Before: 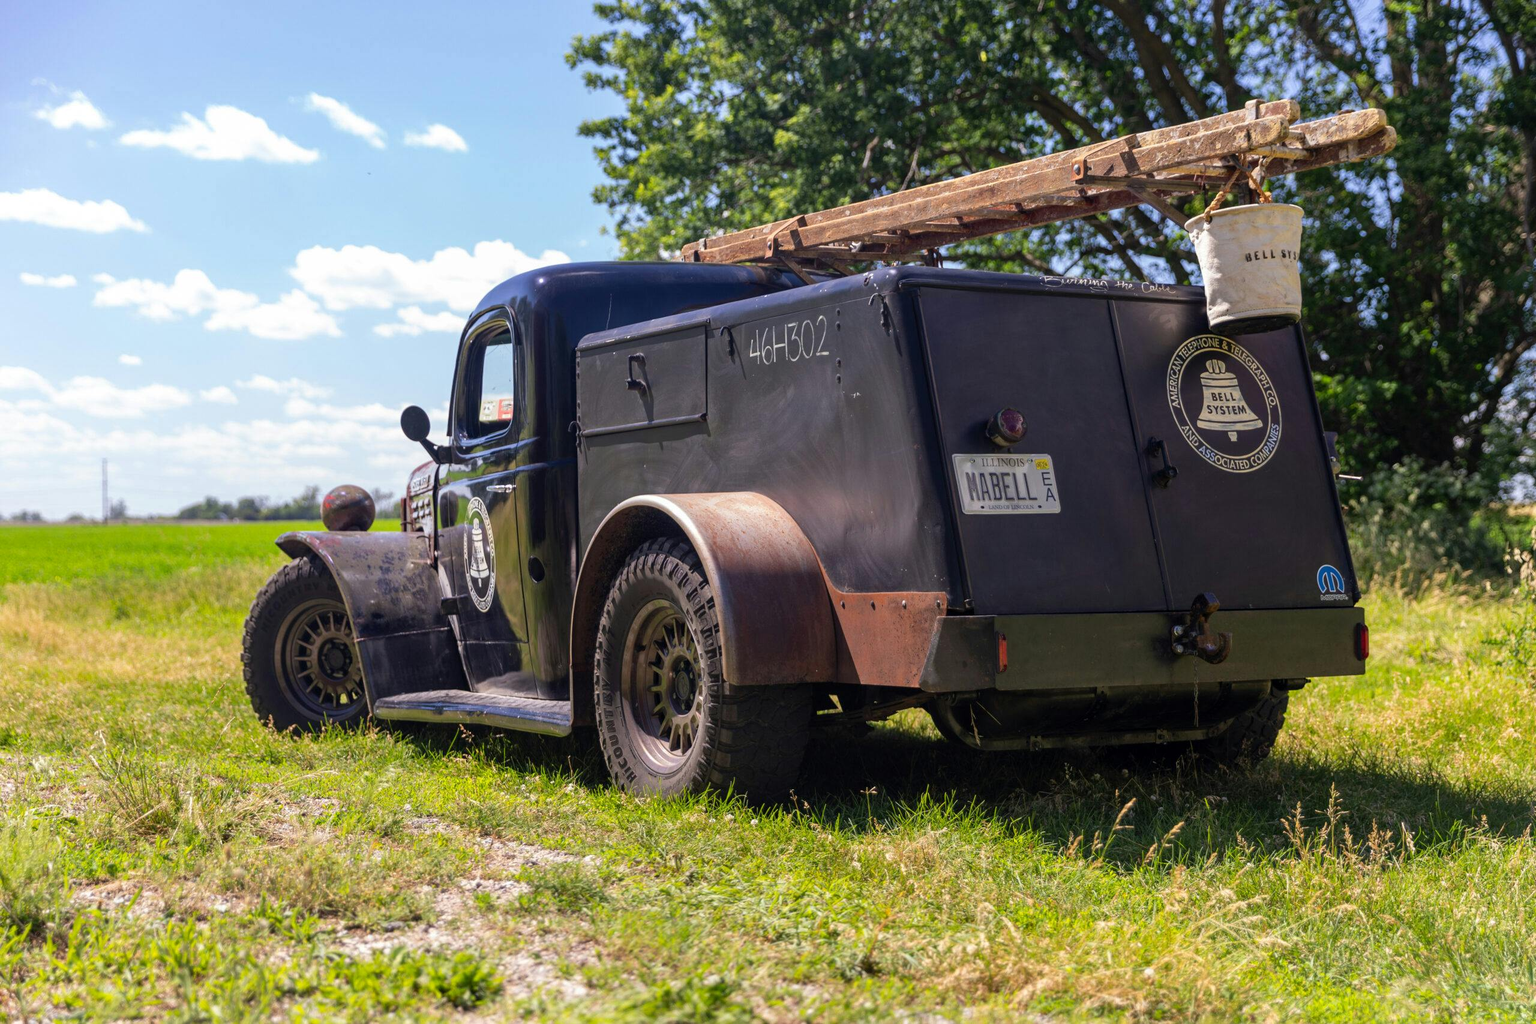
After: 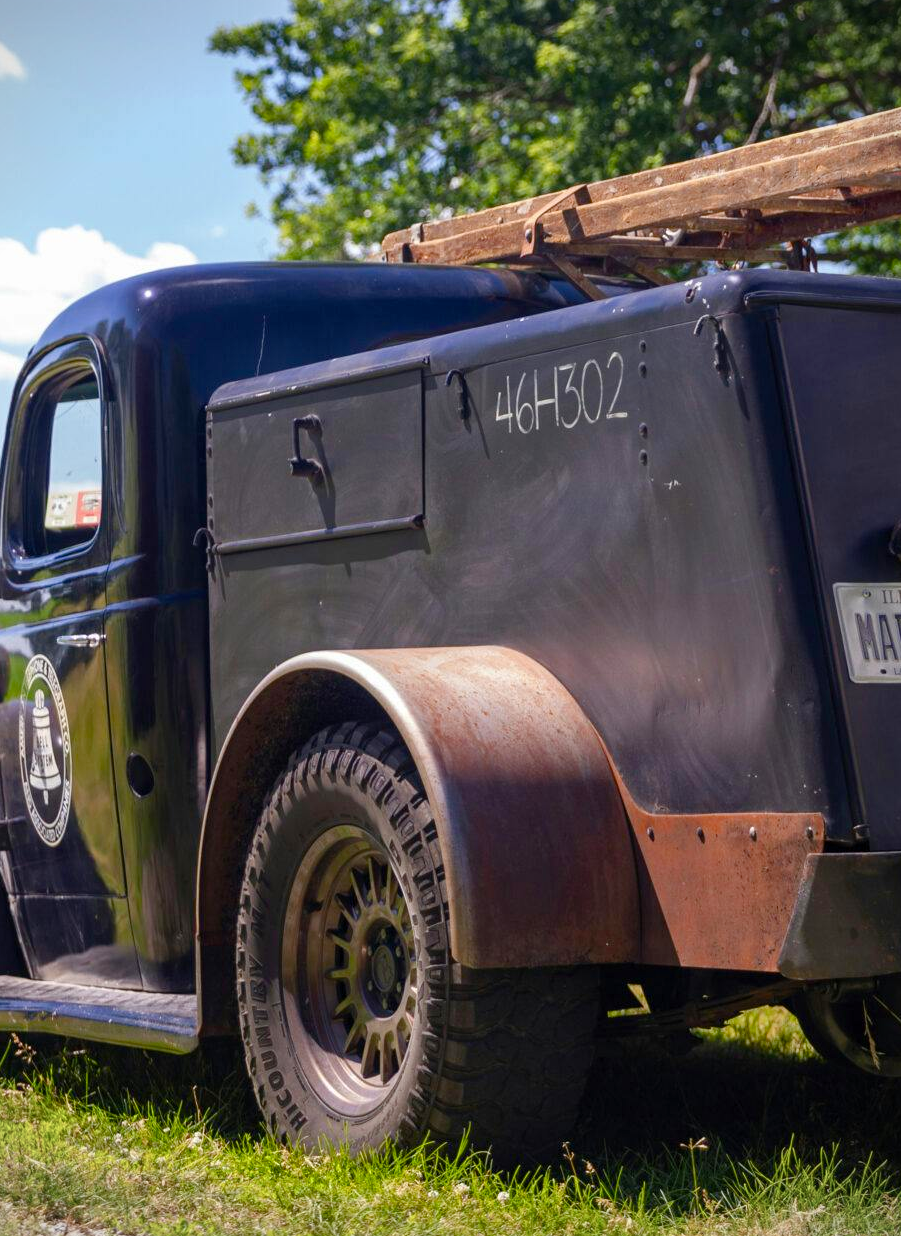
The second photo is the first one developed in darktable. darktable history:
crop and rotate: left 29.476%, top 10.214%, right 35.32%, bottom 17.333%
vignetting: fall-off start 92.6%, brightness -0.52, saturation -0.51, center (-0.012, 0)
color balance rgb: perceptual saturation grading › global saturation 20%, perceptual saturation grading › highlights -25%, perceptual saturation grading › shadows 25%
